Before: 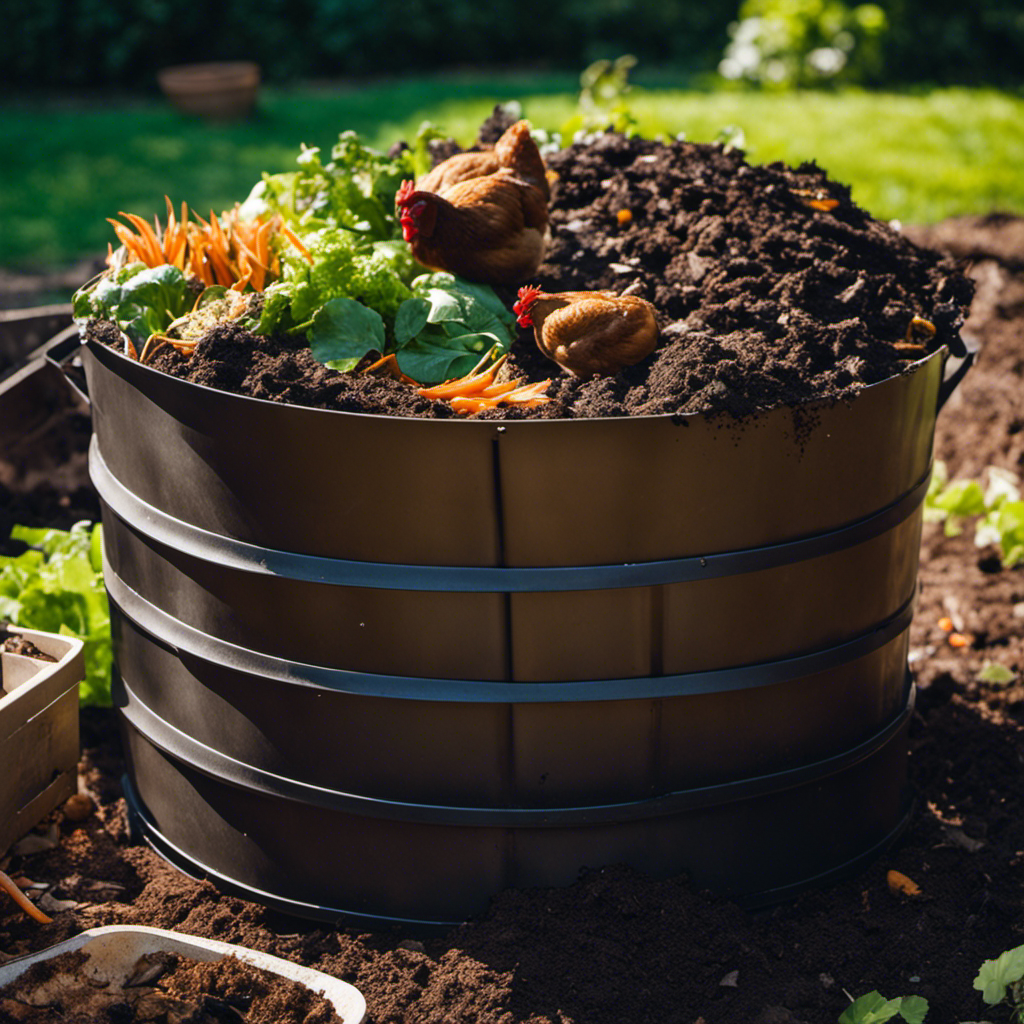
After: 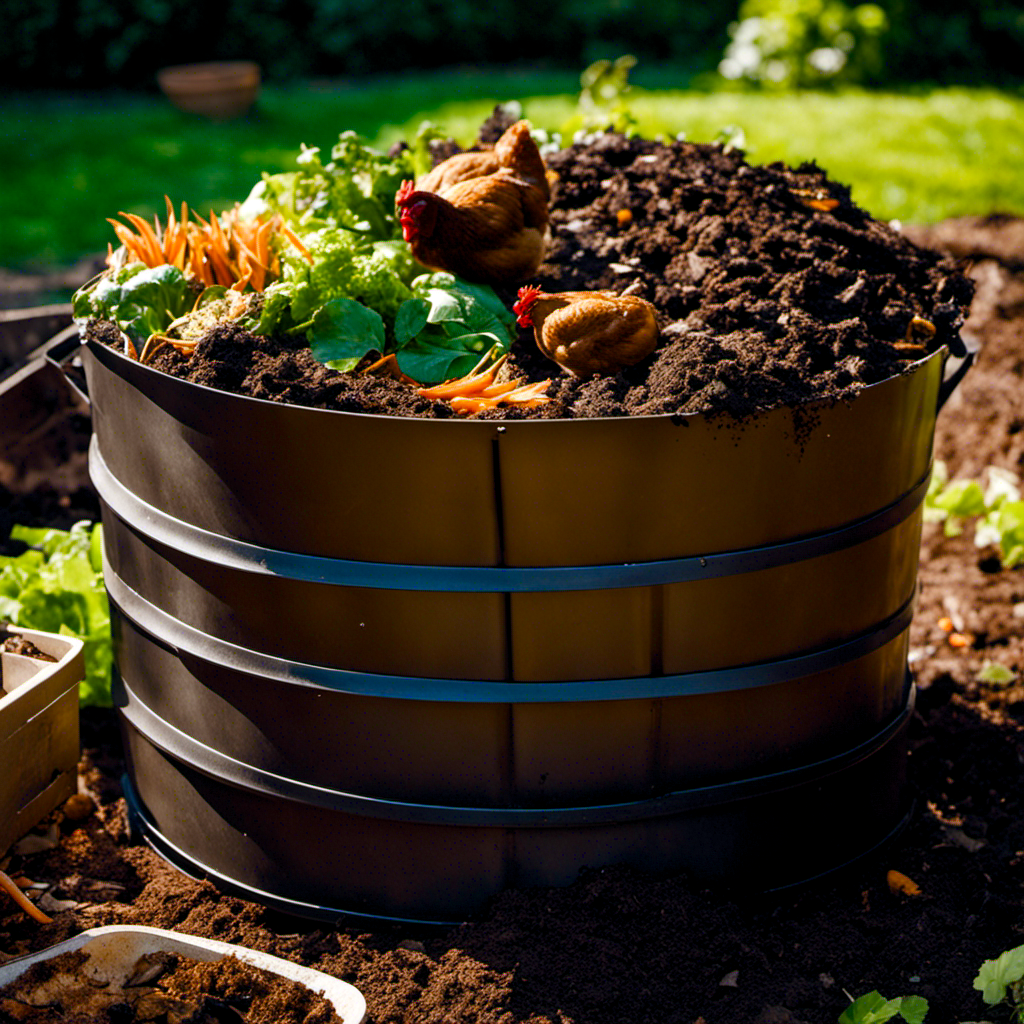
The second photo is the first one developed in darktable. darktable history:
color balance rgb: highlights gain › luminance 9.467%, global offset › luminance -0.475%, perceptual saturation grading › global saturation 20%, perceptual saturation grading › highlights -25.247%, perceptual saturation grading › shadows 49.772%
